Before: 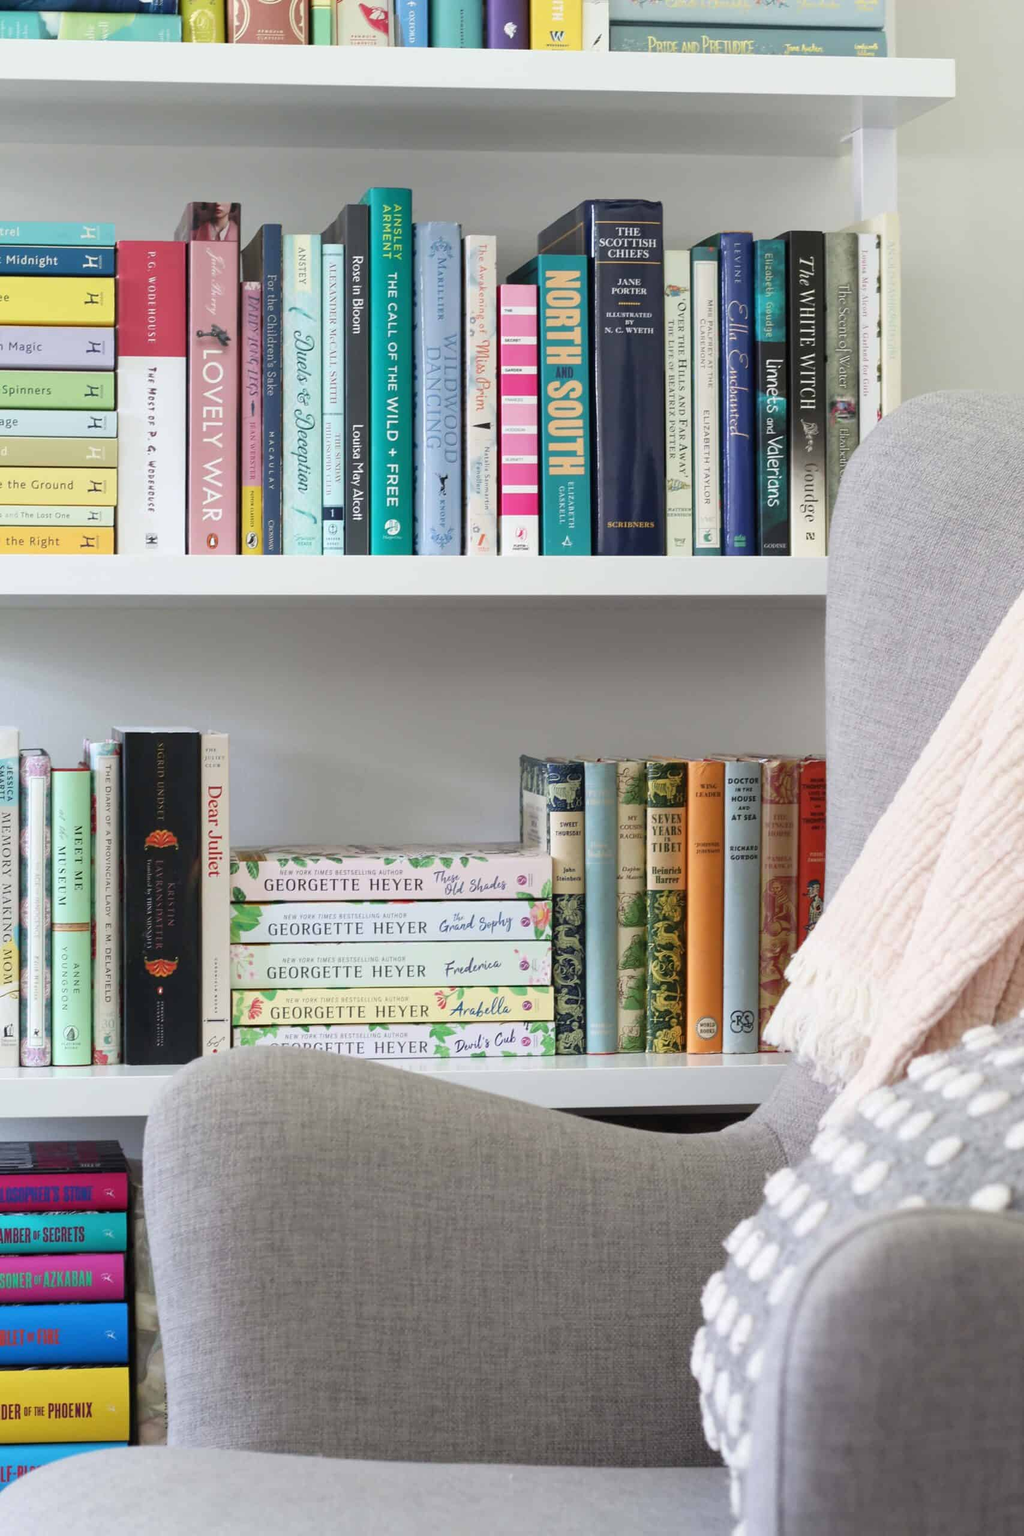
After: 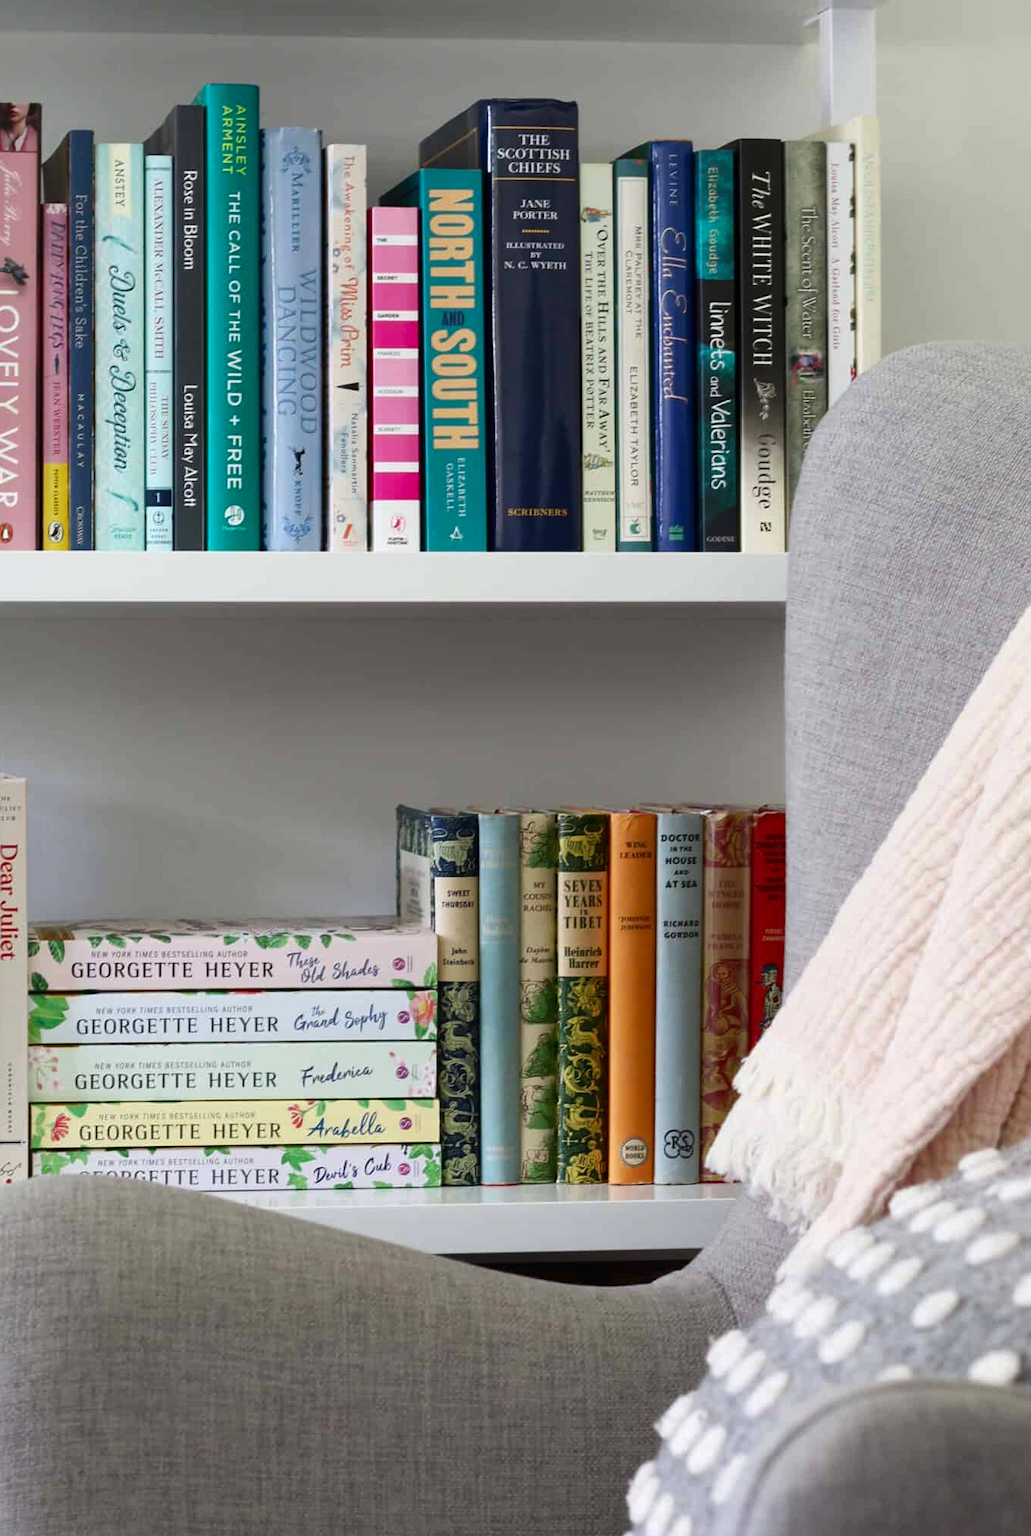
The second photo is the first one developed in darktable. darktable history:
crop and rotate: left 20.35%, top 7.935%, right 0.357%, bottom 13.385%
contrast brightness saturation: contrast 0.07, brightness -0.145, saturation 0.11
